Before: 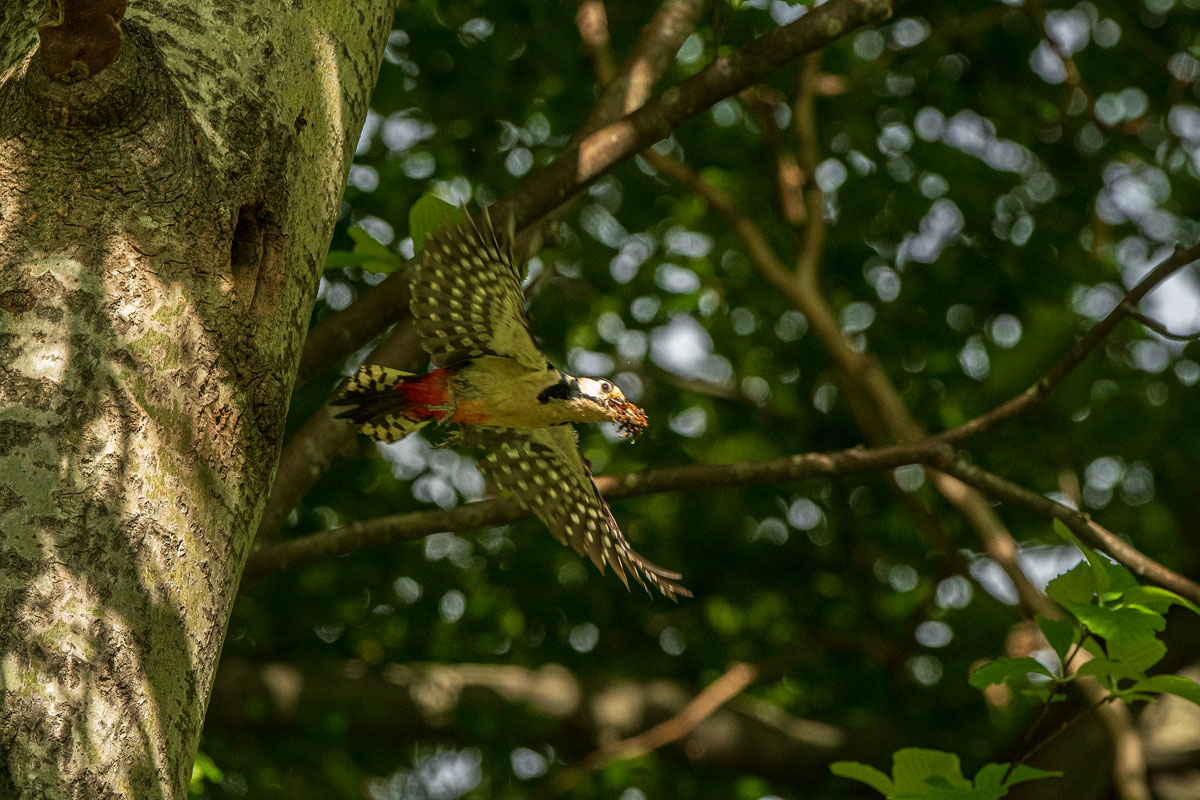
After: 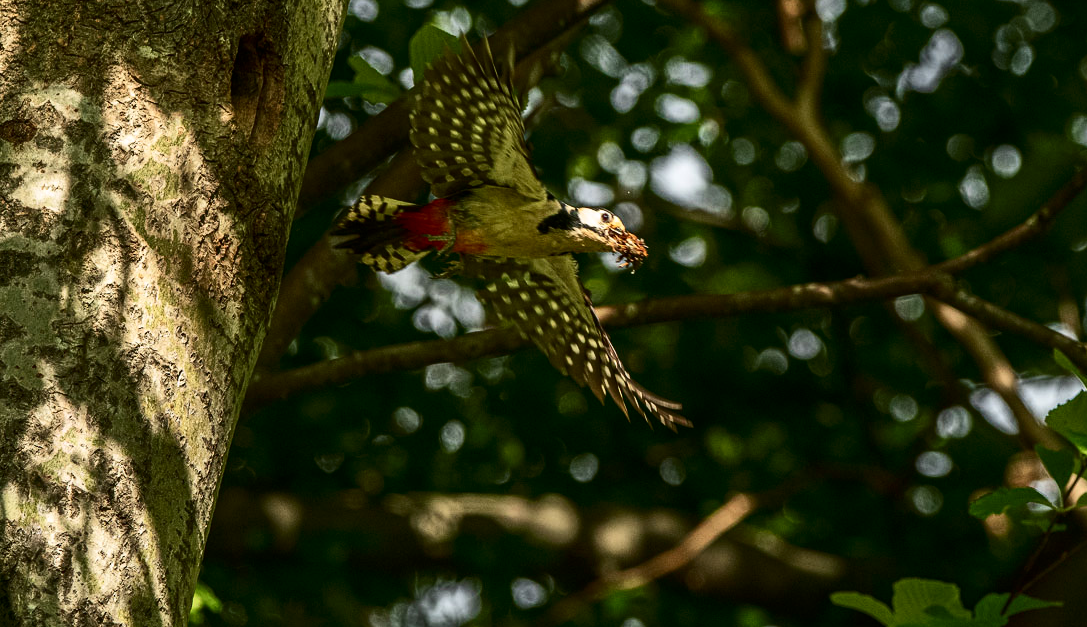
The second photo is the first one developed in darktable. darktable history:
contrast brightness saturation: contrast 0.286
crop: top 21.332%, right 9.362%, bottom 0.264%
